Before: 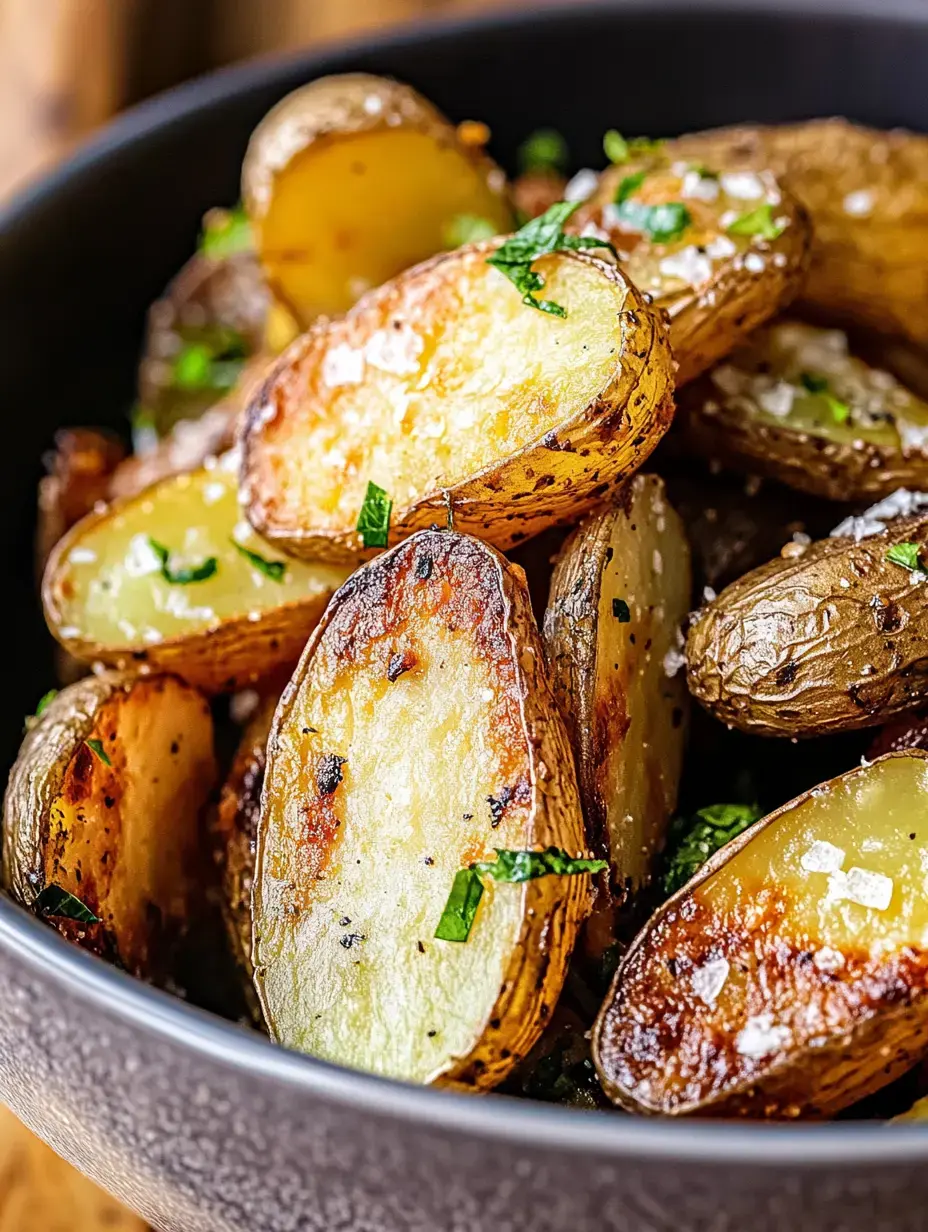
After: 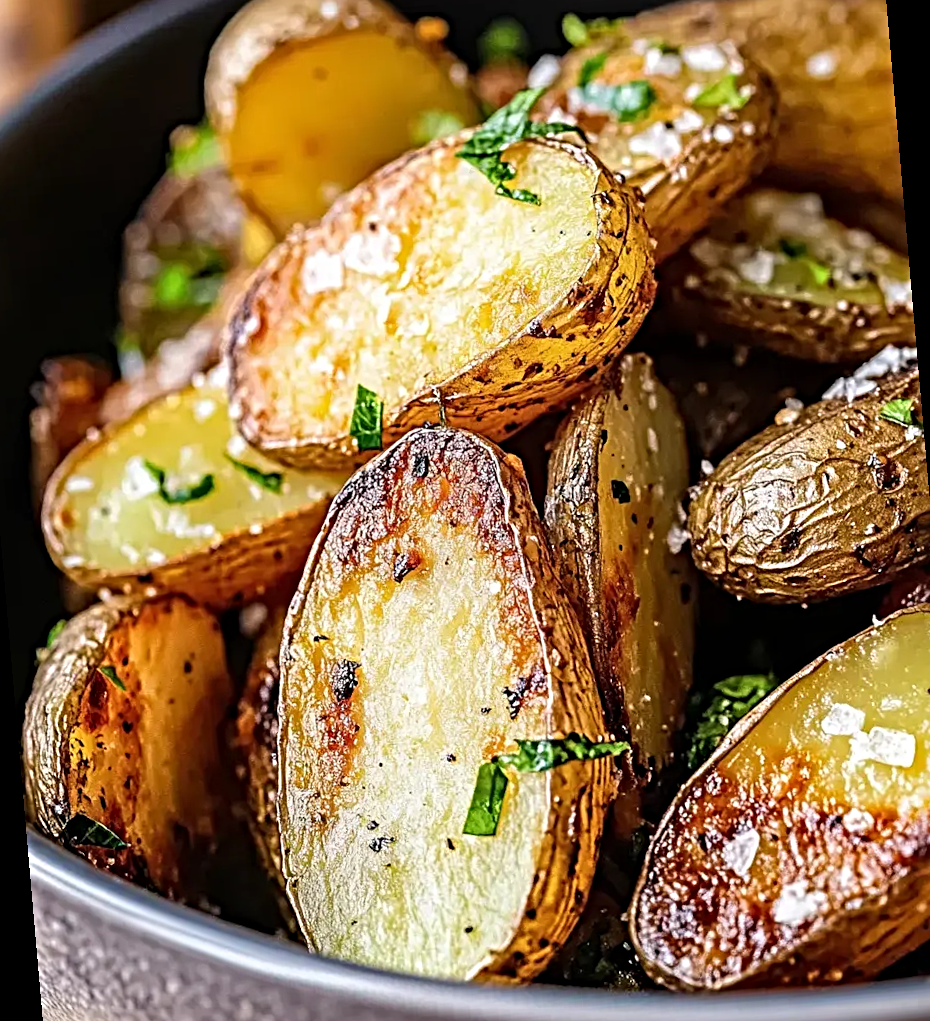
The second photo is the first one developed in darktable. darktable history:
rotate and perspective: rotation -5°, crop left 0.05, crop right 0.952, crop top 0.11, crop bottom 0.89
sharpen: radius 4.883
